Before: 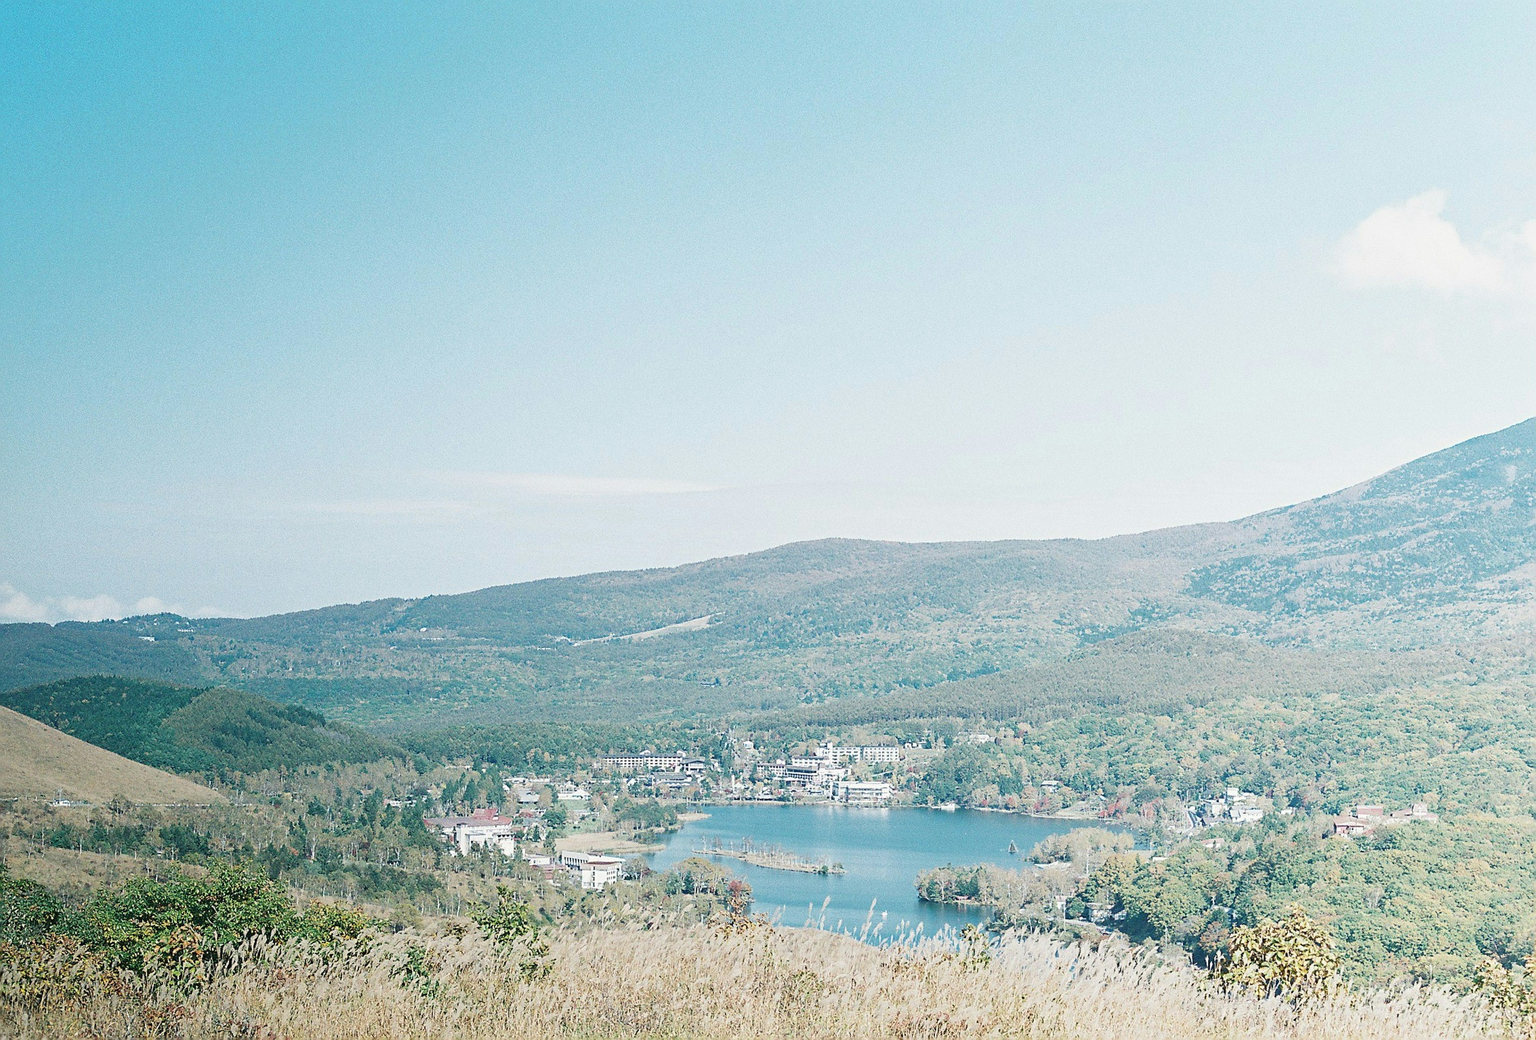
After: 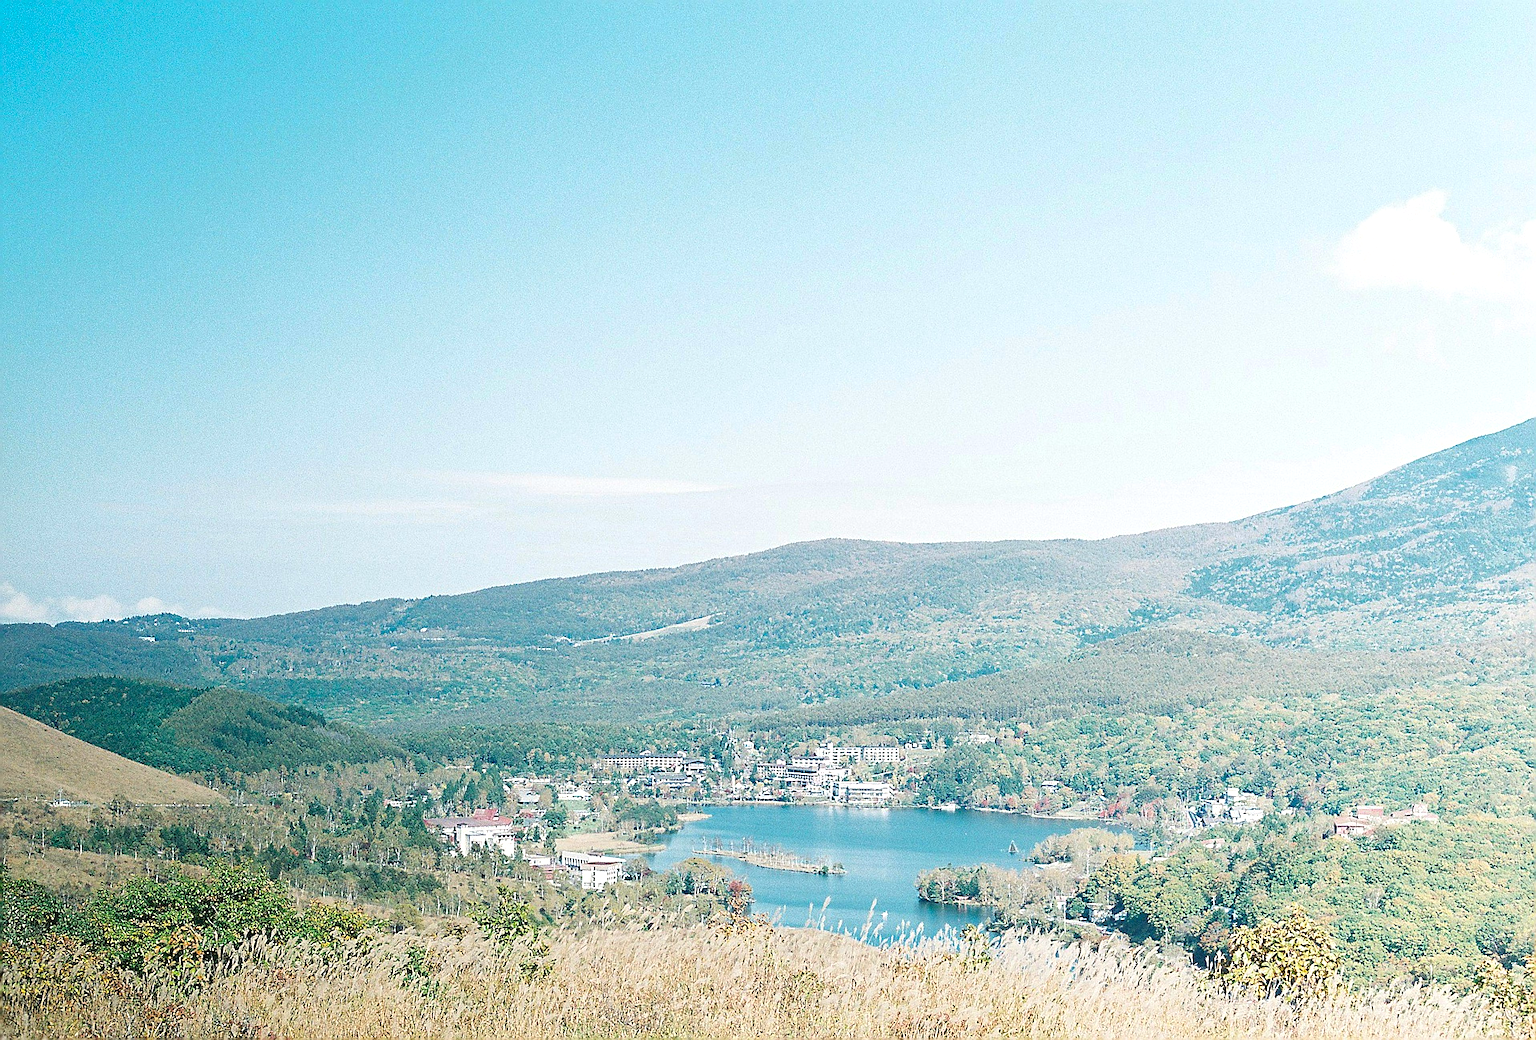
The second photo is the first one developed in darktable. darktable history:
sharpen: on, module defaults
white balance: red 1.009, blue 0.985
color balance: lift [1, 1.001, 0.999, 1.001], gamma [1, 1.004, 1.007, 0.993], gain [1, 0.991, 0.987, 1.013], contrast 7.5%, contrast fulcrum 10%, output saturation 115%
